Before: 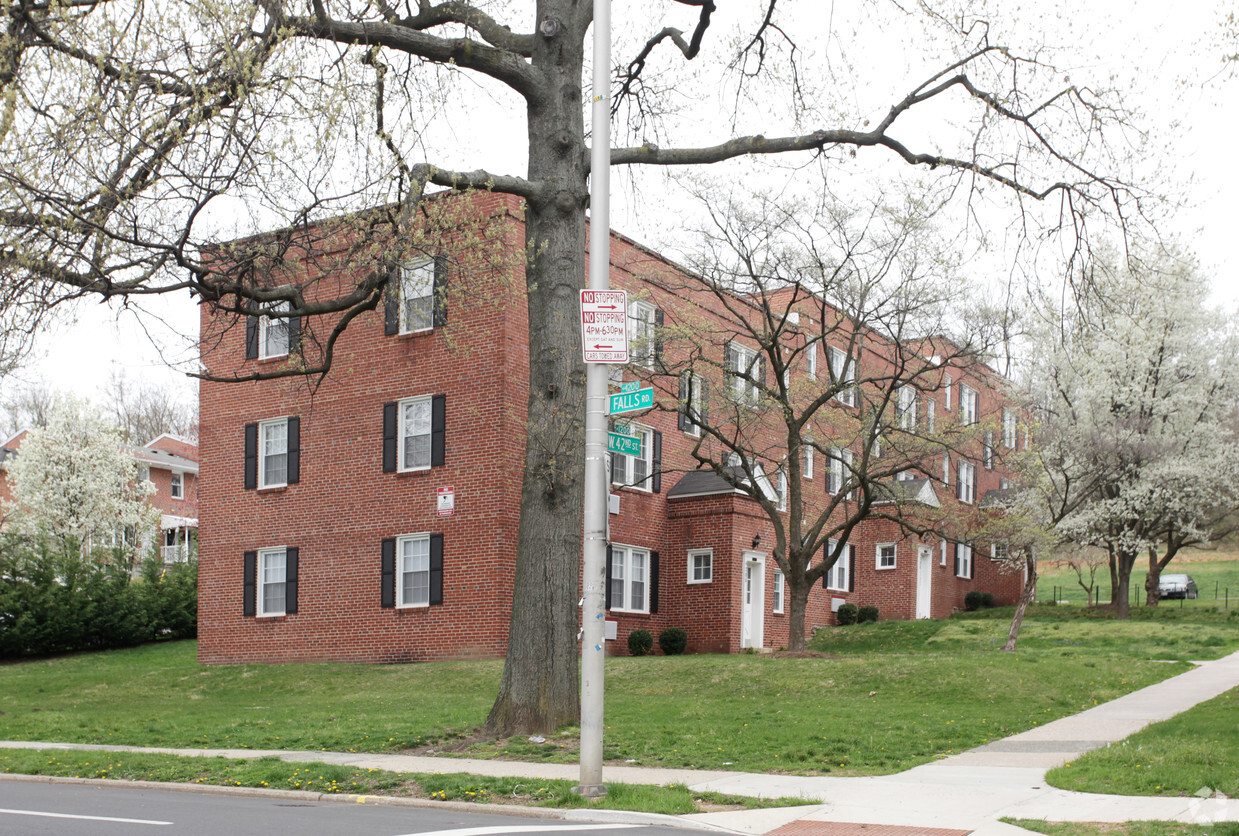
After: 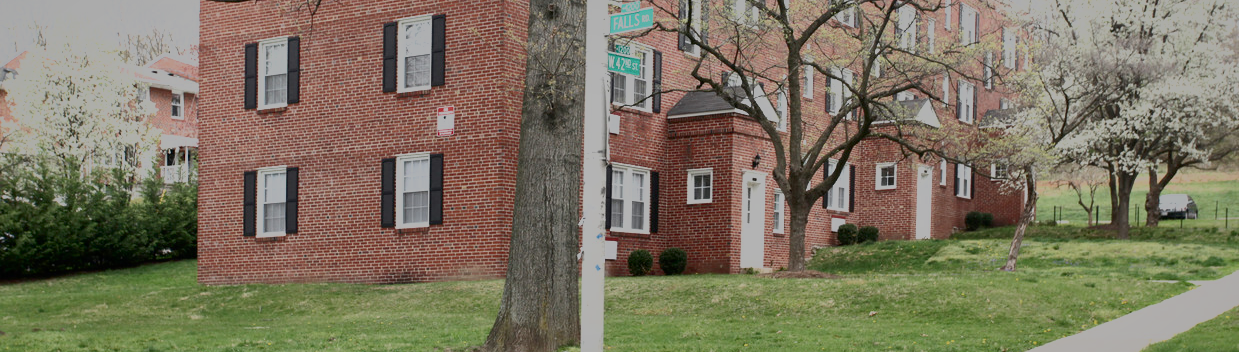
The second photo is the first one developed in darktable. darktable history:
crop: top 45.572%, bottom 12.261%
filmic rgb: black relative exposure -12.99 EV, white relative exposure 4.04 EV, threshold 5.94 EV, target white luminance 85.144%, hardness 6.28, latitude 42.58%, contrast 0.854, shadows ↔ highlights balance 8.62%, enable highlight reconstruction true
contrast brightness saturation: contrast 0.275
shadows and highlights: on, module defaults
